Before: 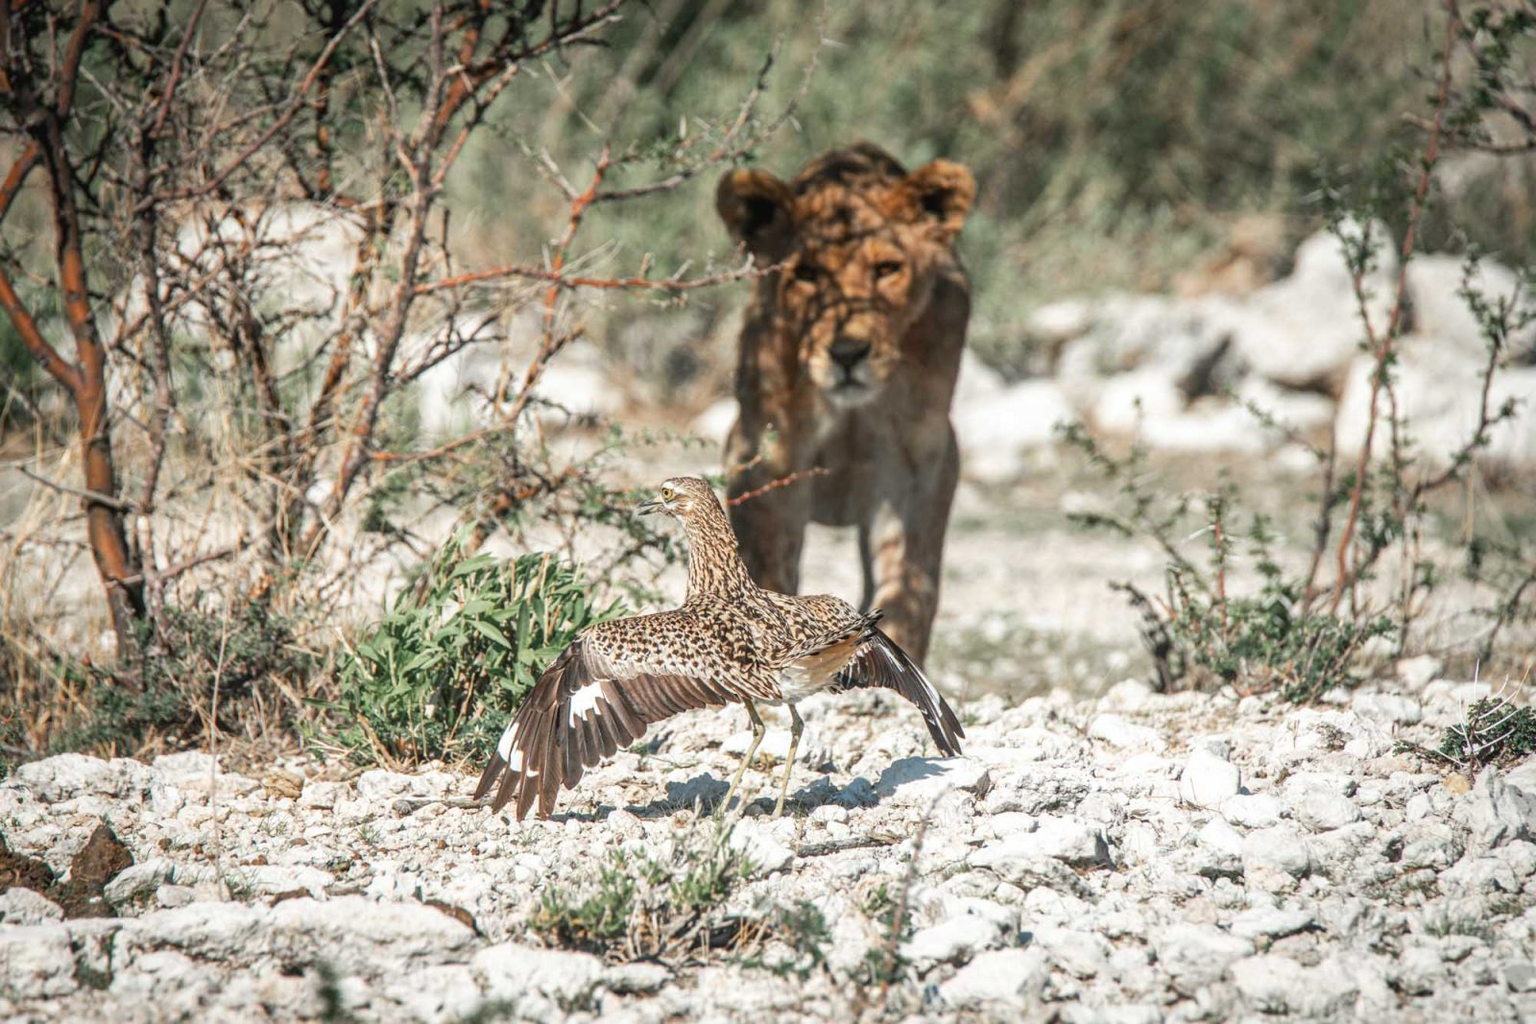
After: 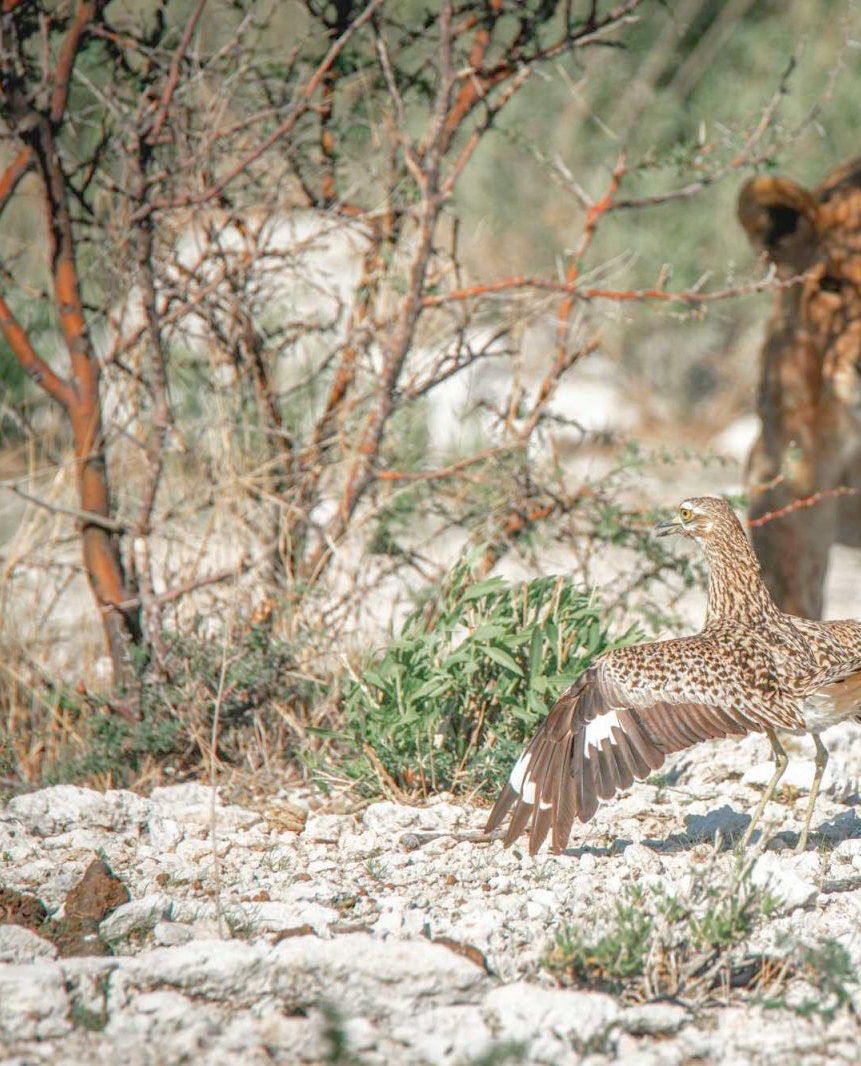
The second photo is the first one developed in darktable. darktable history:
tone curve: curves: ch0 [(0, 0) (0.004, 0.008) (0.077, 0.156) (0.169, 0.29) (0.774, 0.774) (1, 1)], color space Lab, linked channels, preserve colors none
crop: left 0.587%, right 45.588%, bottom 0.086%
